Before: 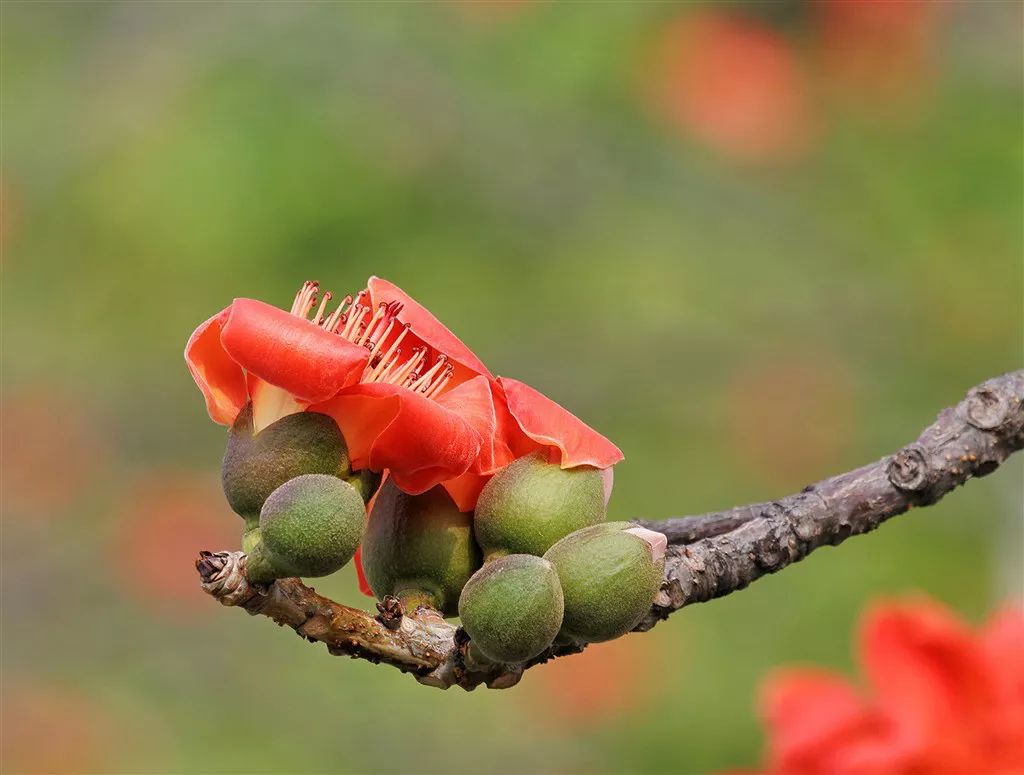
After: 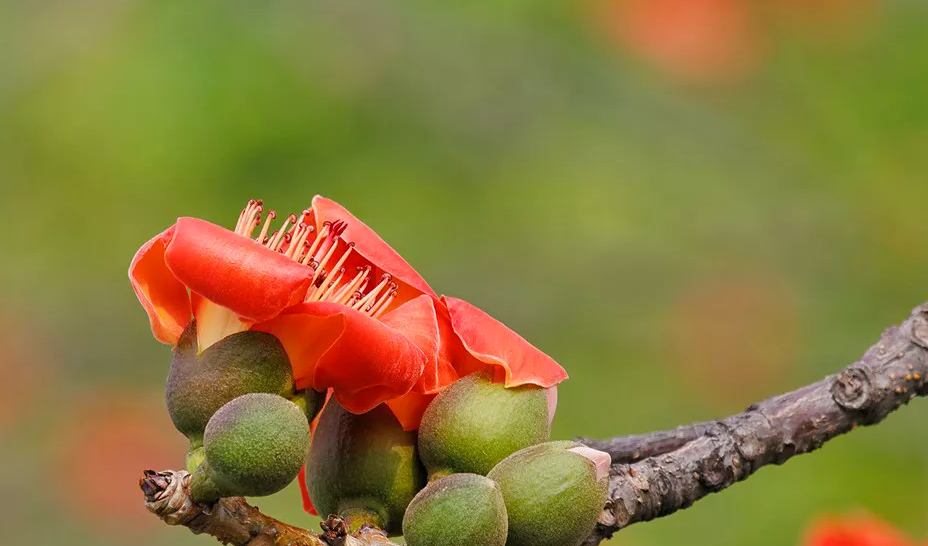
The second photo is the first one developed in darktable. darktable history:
color balance rgb: perceptual saturation grading › global saturation 10.361%, global vibrance 14.924%
shadows and highlights: shadows 25.95, highlights -24.04
crop: left 5.517%, top 10.472%, right 3.646%, bottom 19.075%
